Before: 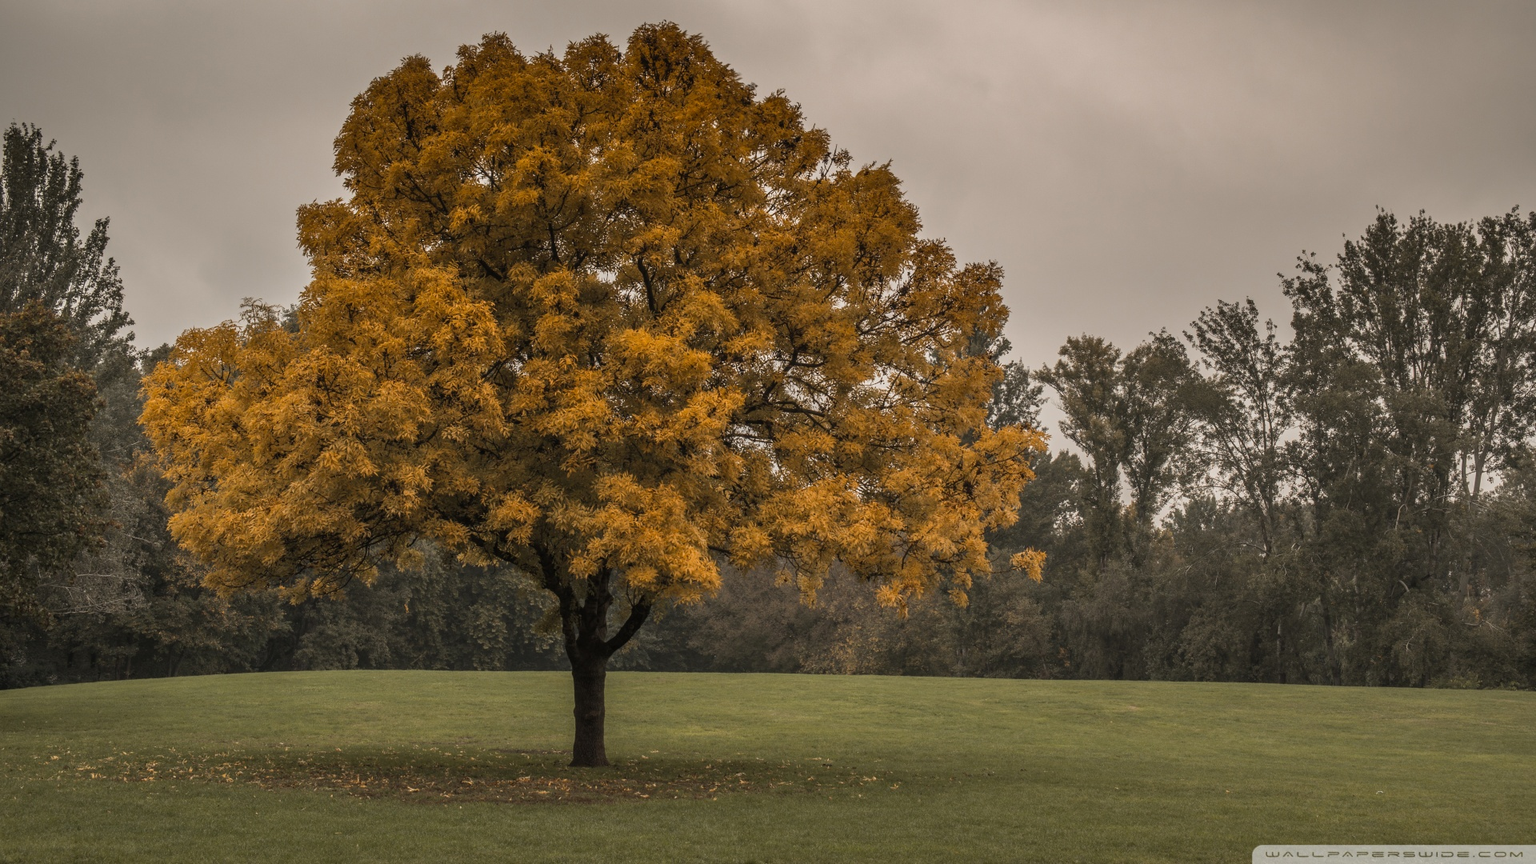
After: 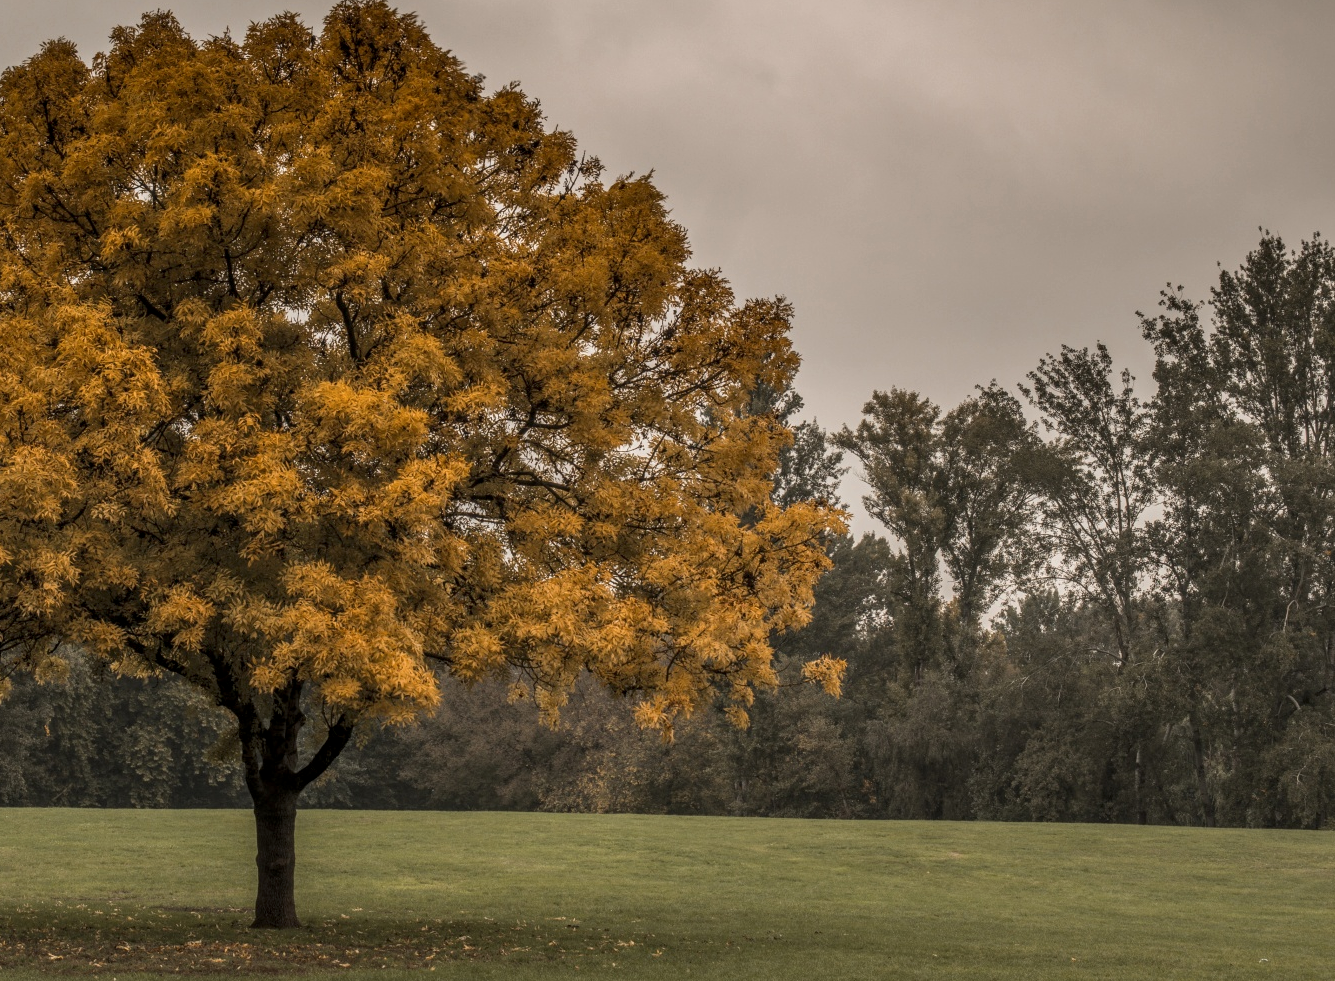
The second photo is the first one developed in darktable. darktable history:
local contrast: on, module defaults
crop and rotate: left 24.034%, top 2.838%, right 6.406%, bottom 6.299%
